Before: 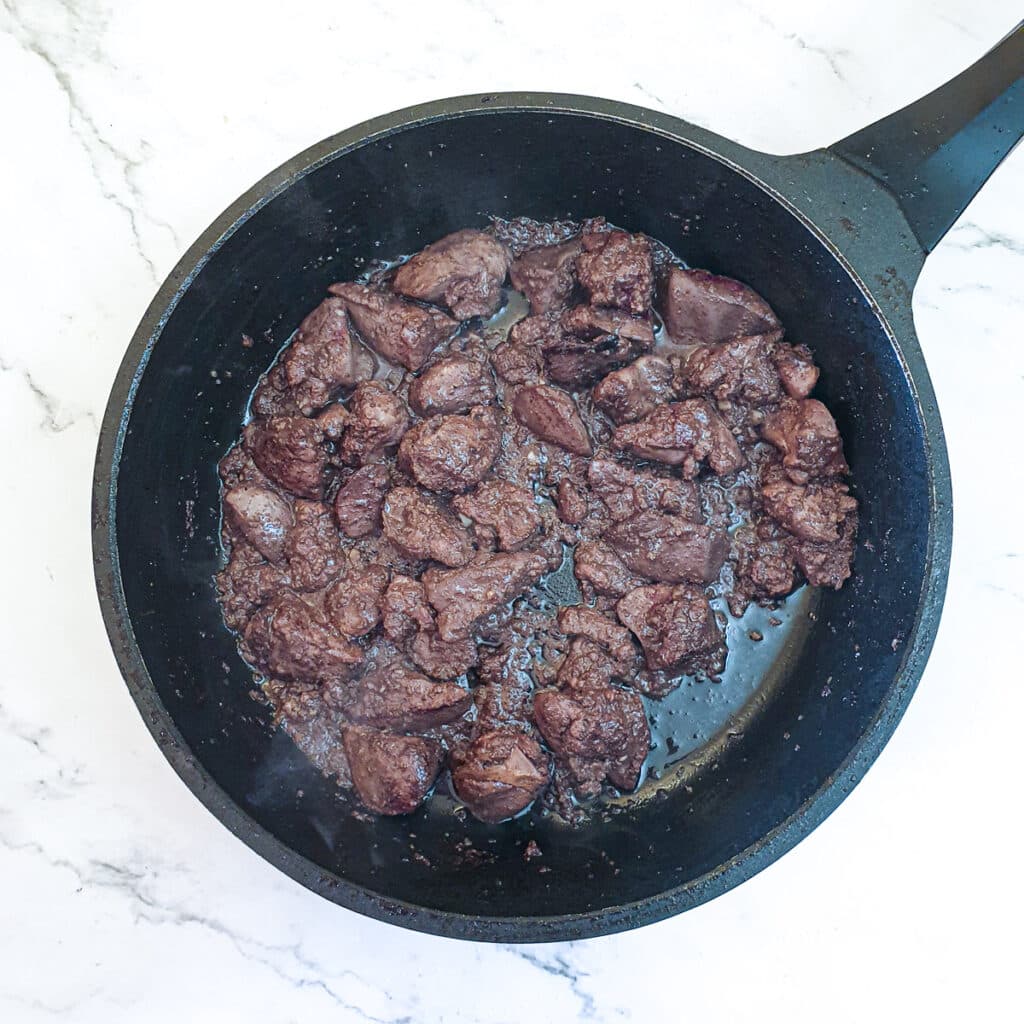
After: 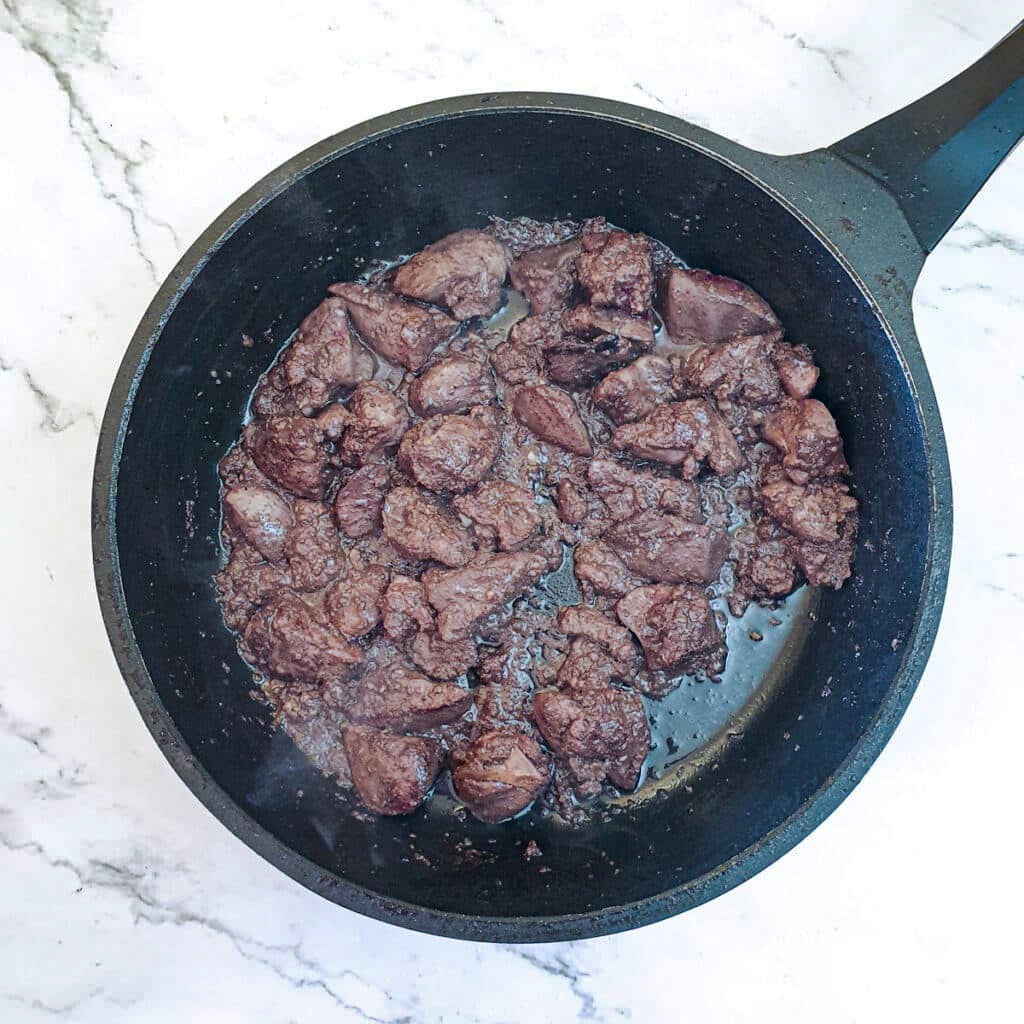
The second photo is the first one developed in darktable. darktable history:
haze removal: compatibility mode true, adaptive false
base curve: curves: ch0 [(0, 0) (0.235, 0.266) (0.503, 0.496) (0.786, 0.72) (1, 1)], preserve colors none
shadows and highlights: soften with gaussian
